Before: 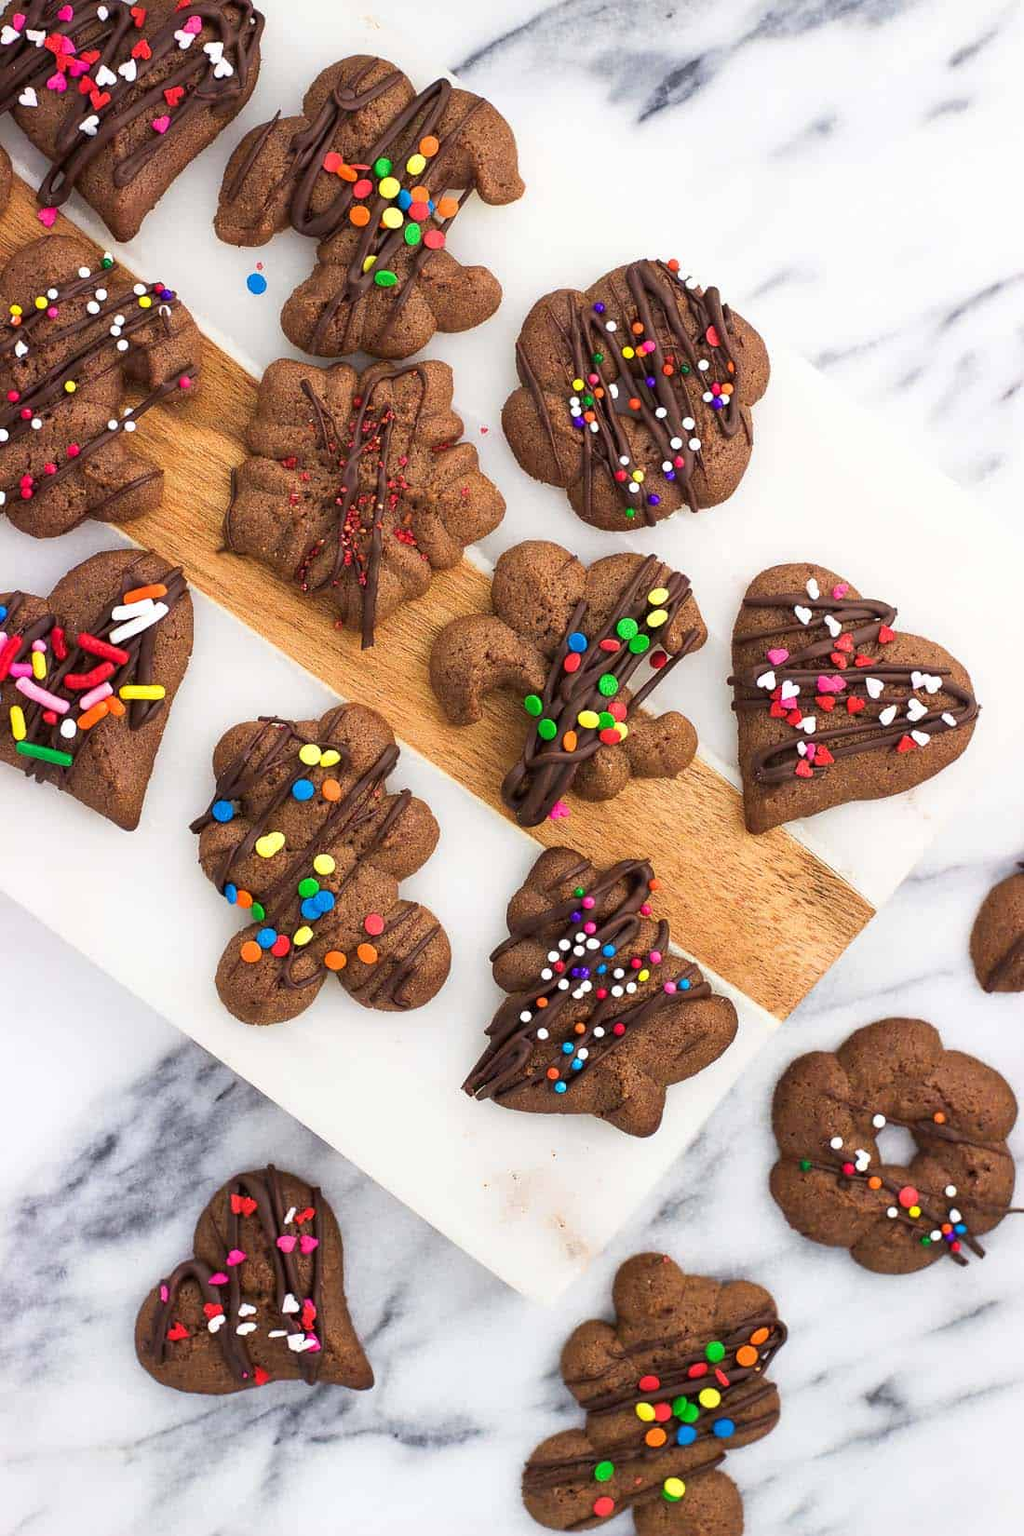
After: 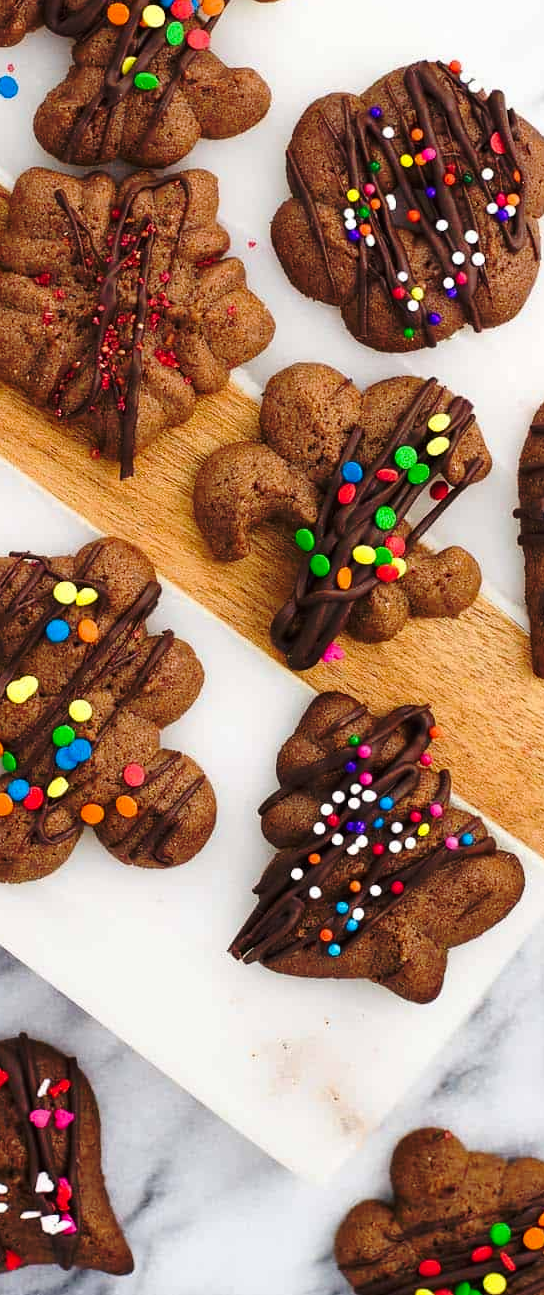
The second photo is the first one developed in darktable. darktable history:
base curve: curves: ch0 [(0, 0) (0.073, 0.04) (0.157, 0.139) (0.492, 0.492) (0.758, 0.758) (1, 1)], preserve colors none
crop and rotate: angle 0.02°, left 24.353%, top 13.219%, right 26.156%, bottom 8.224%
